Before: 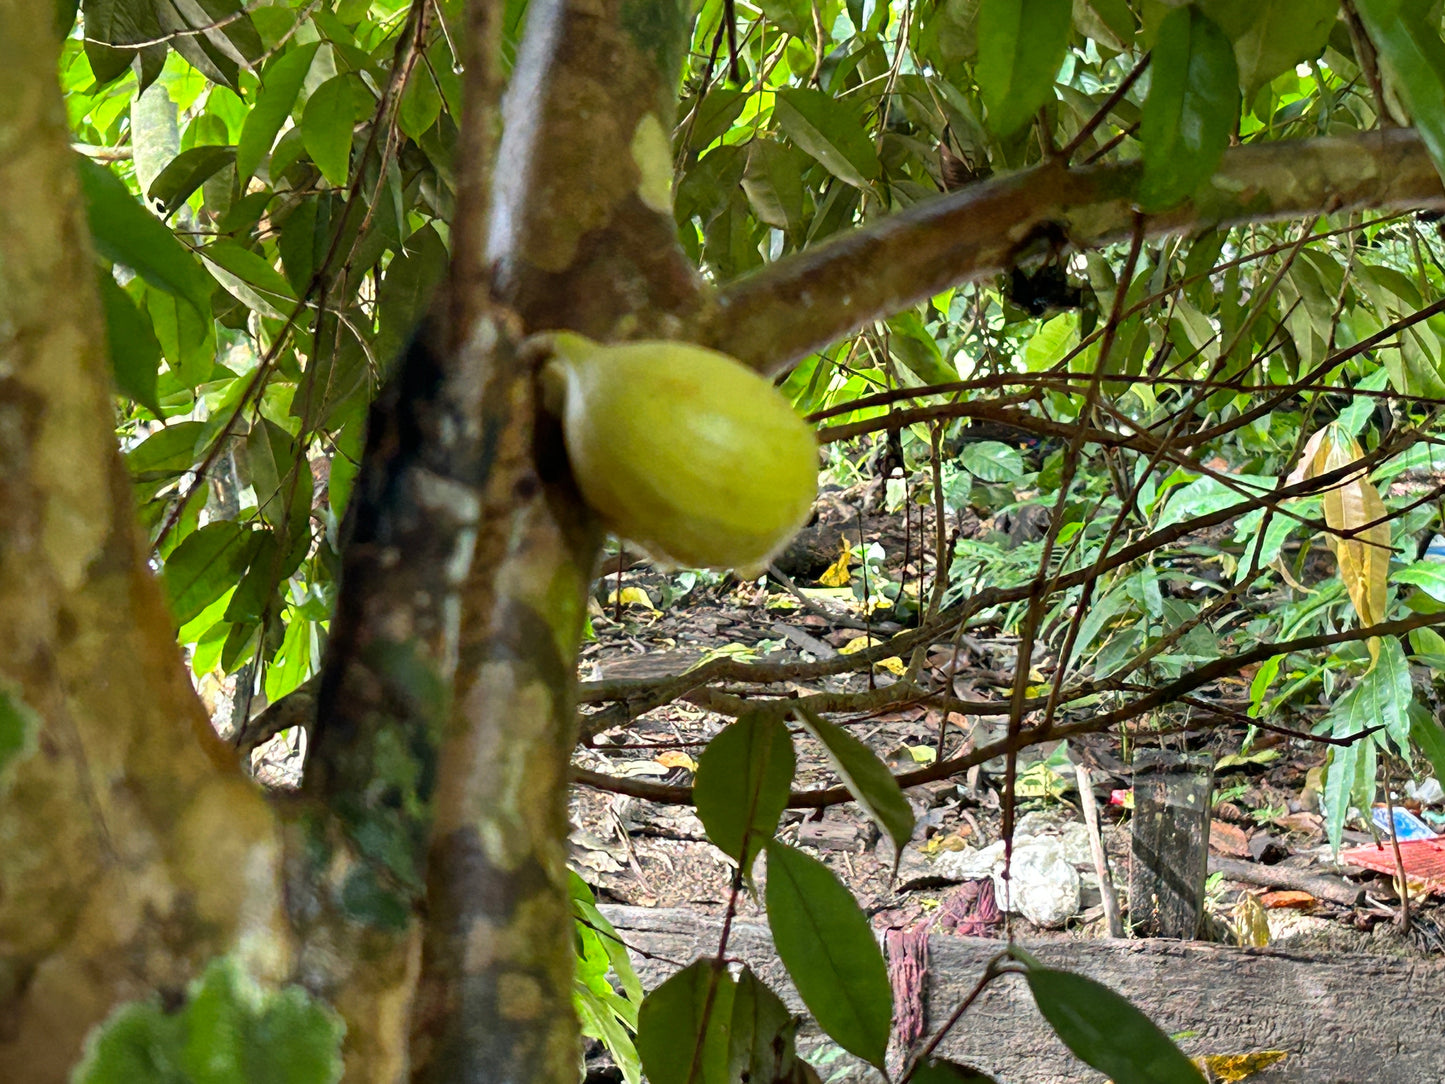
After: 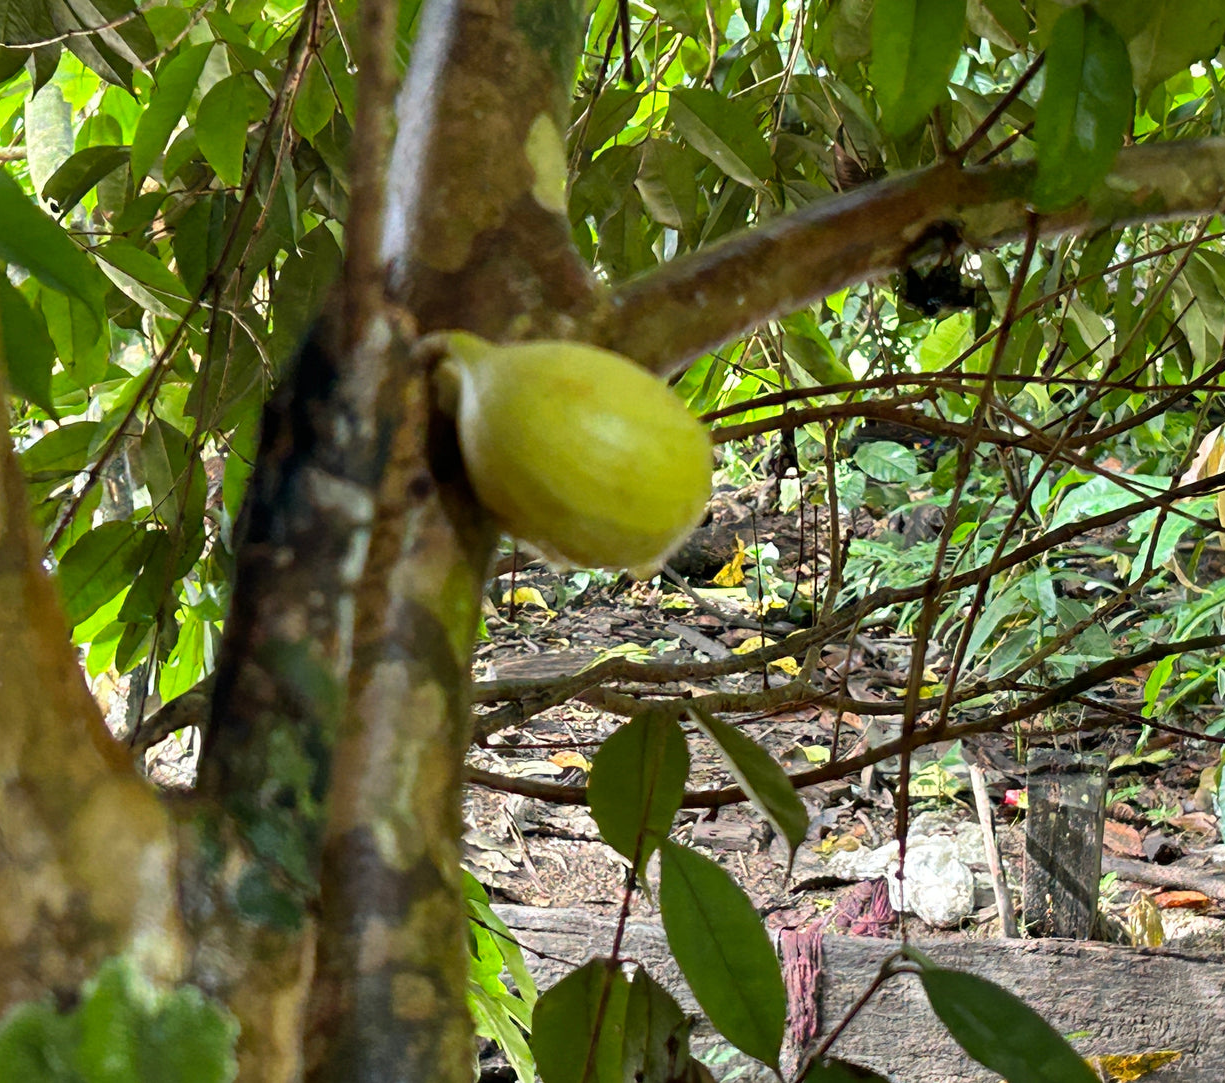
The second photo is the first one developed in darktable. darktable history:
crop: left 7.39%, right 7.812%
